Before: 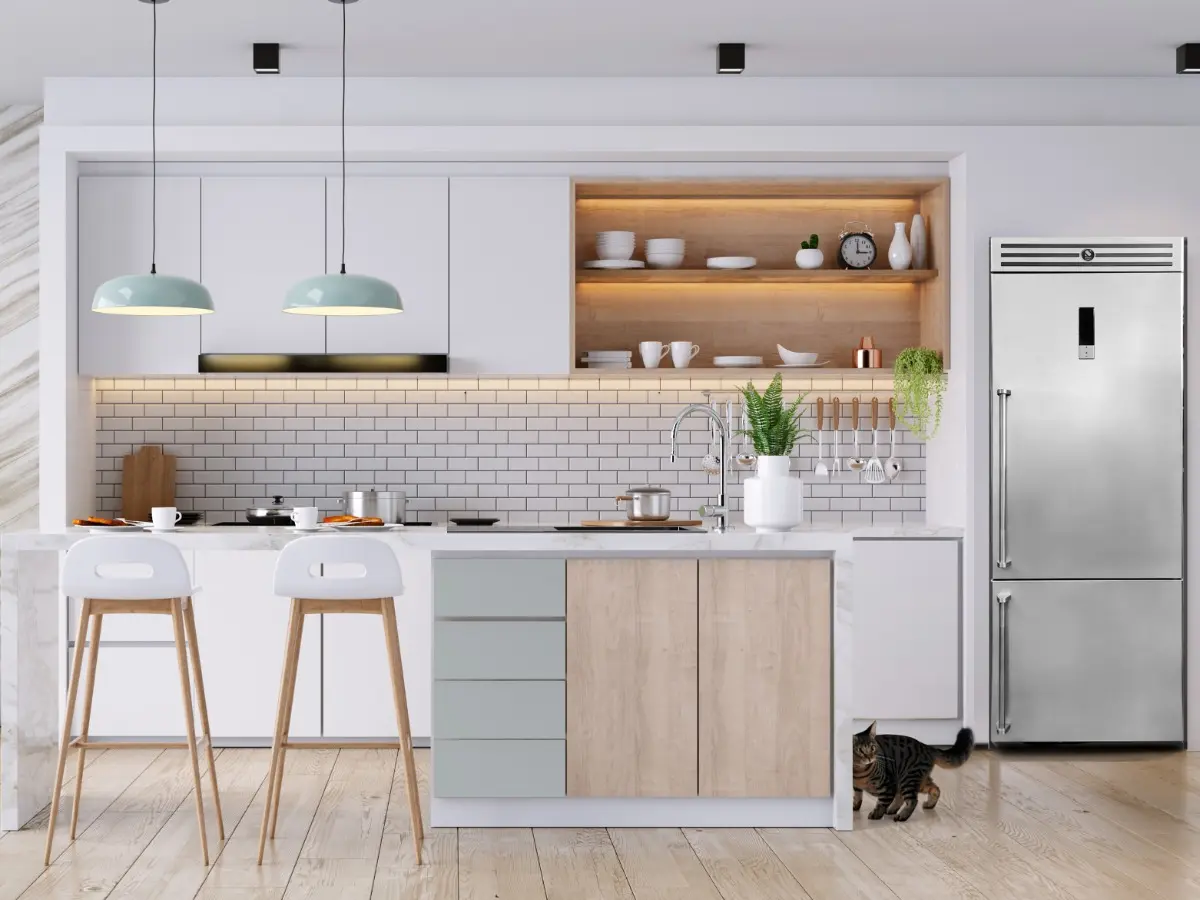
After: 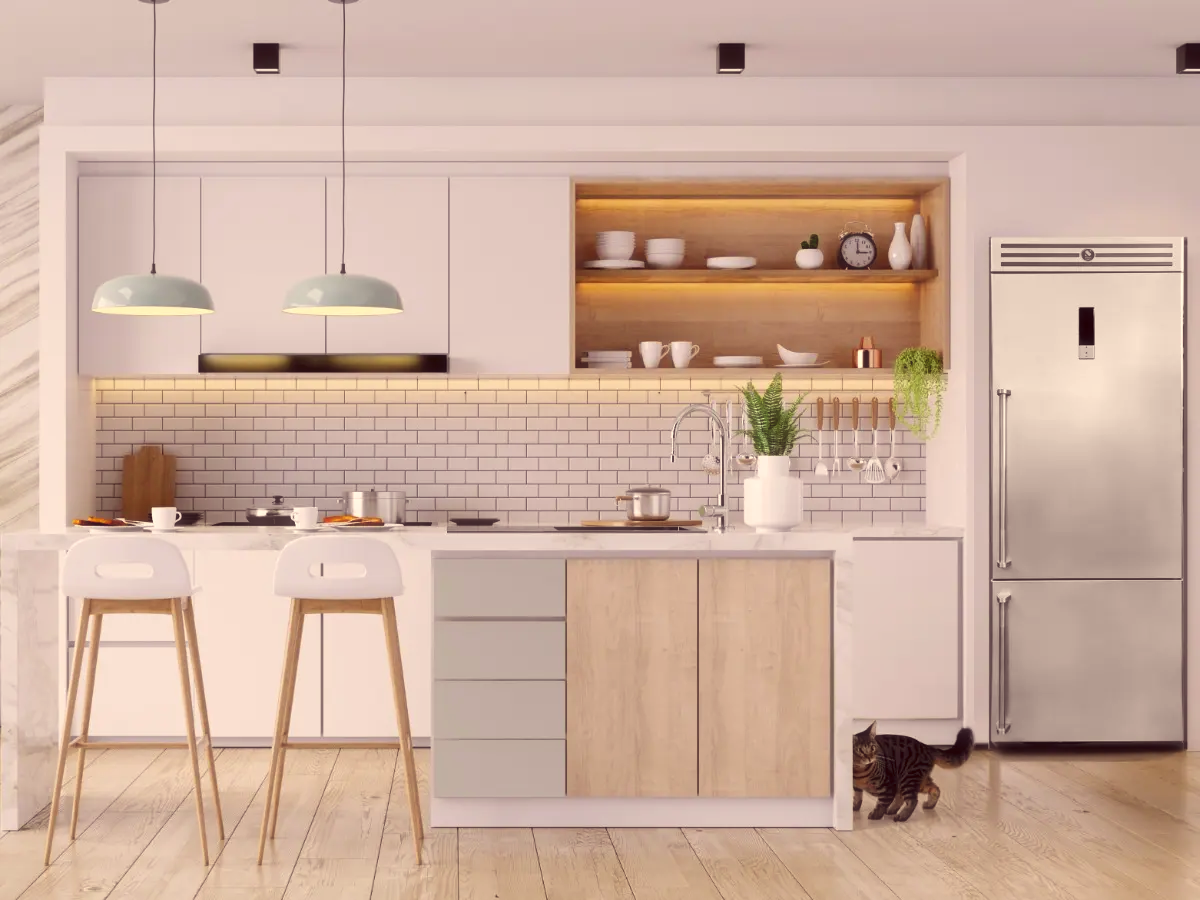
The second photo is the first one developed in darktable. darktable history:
haze removal: strength -0.103, compatibility mode true, adaptive false
color calibration: illuminant custom, x 0.389, y 0.387, temperature 3833.96 K
exposure: compensate highlight preservation false
color correction: highlights a* 9.62, highlights b* 38.83, shadows a* 14.74, shadows b* 3.45
